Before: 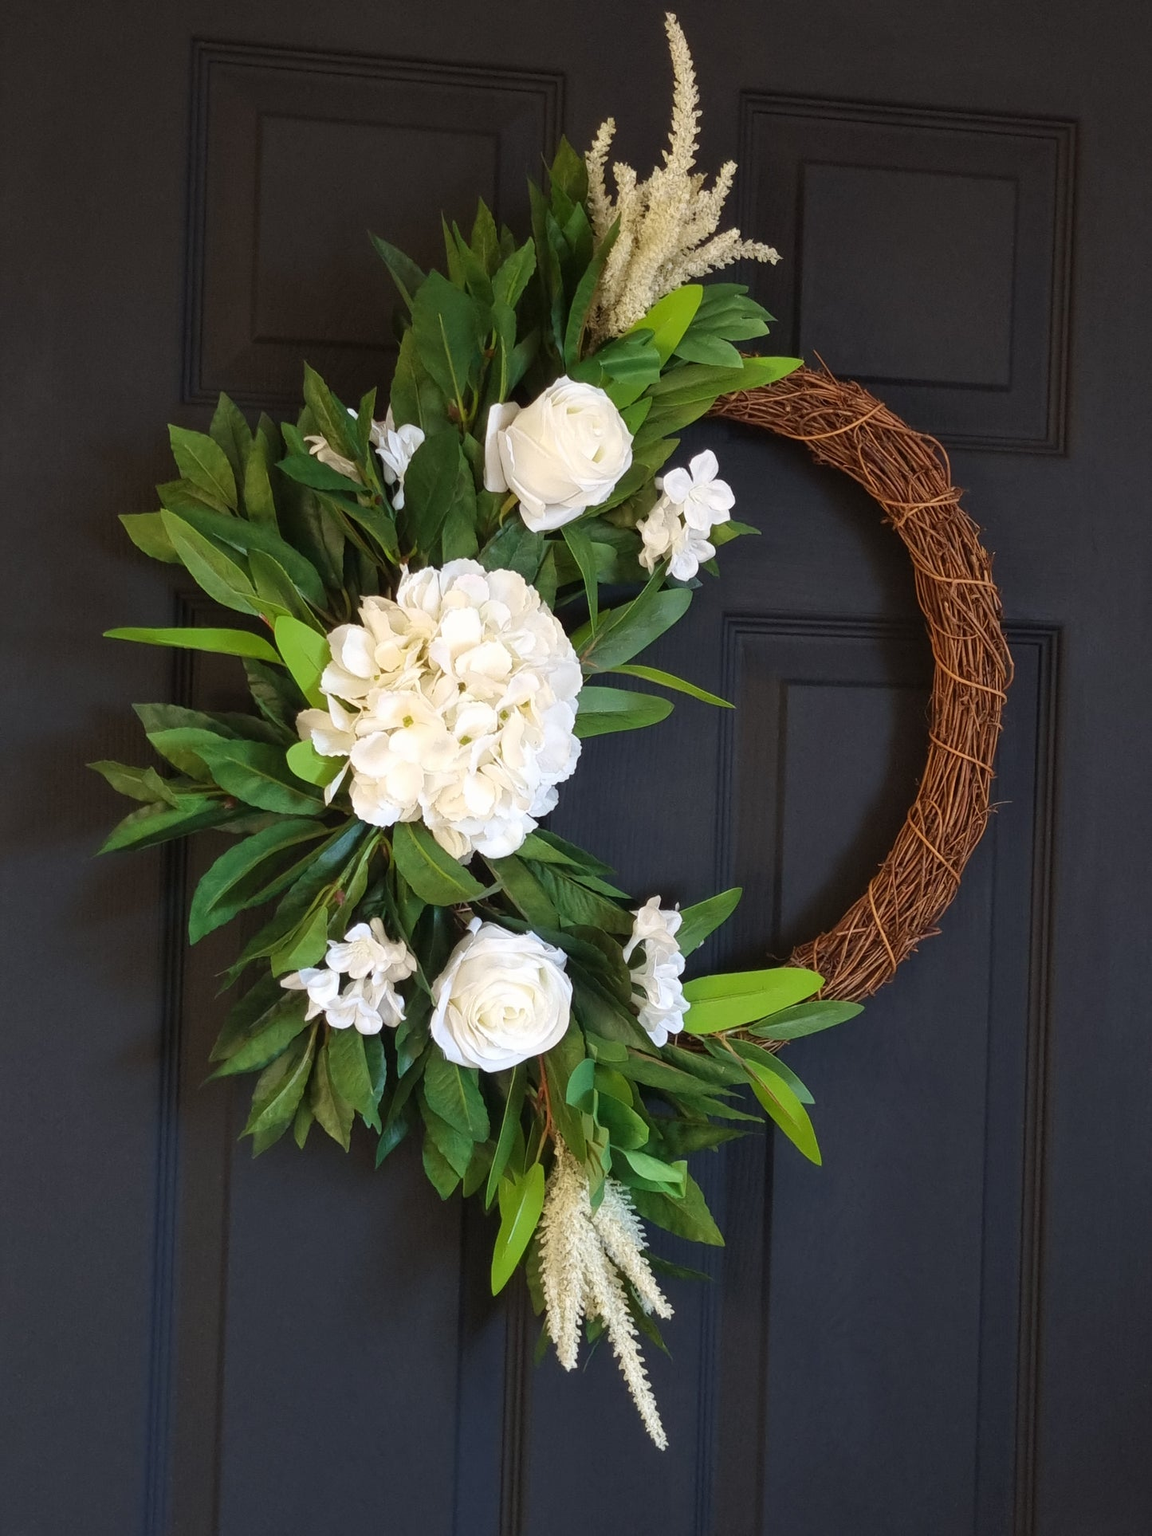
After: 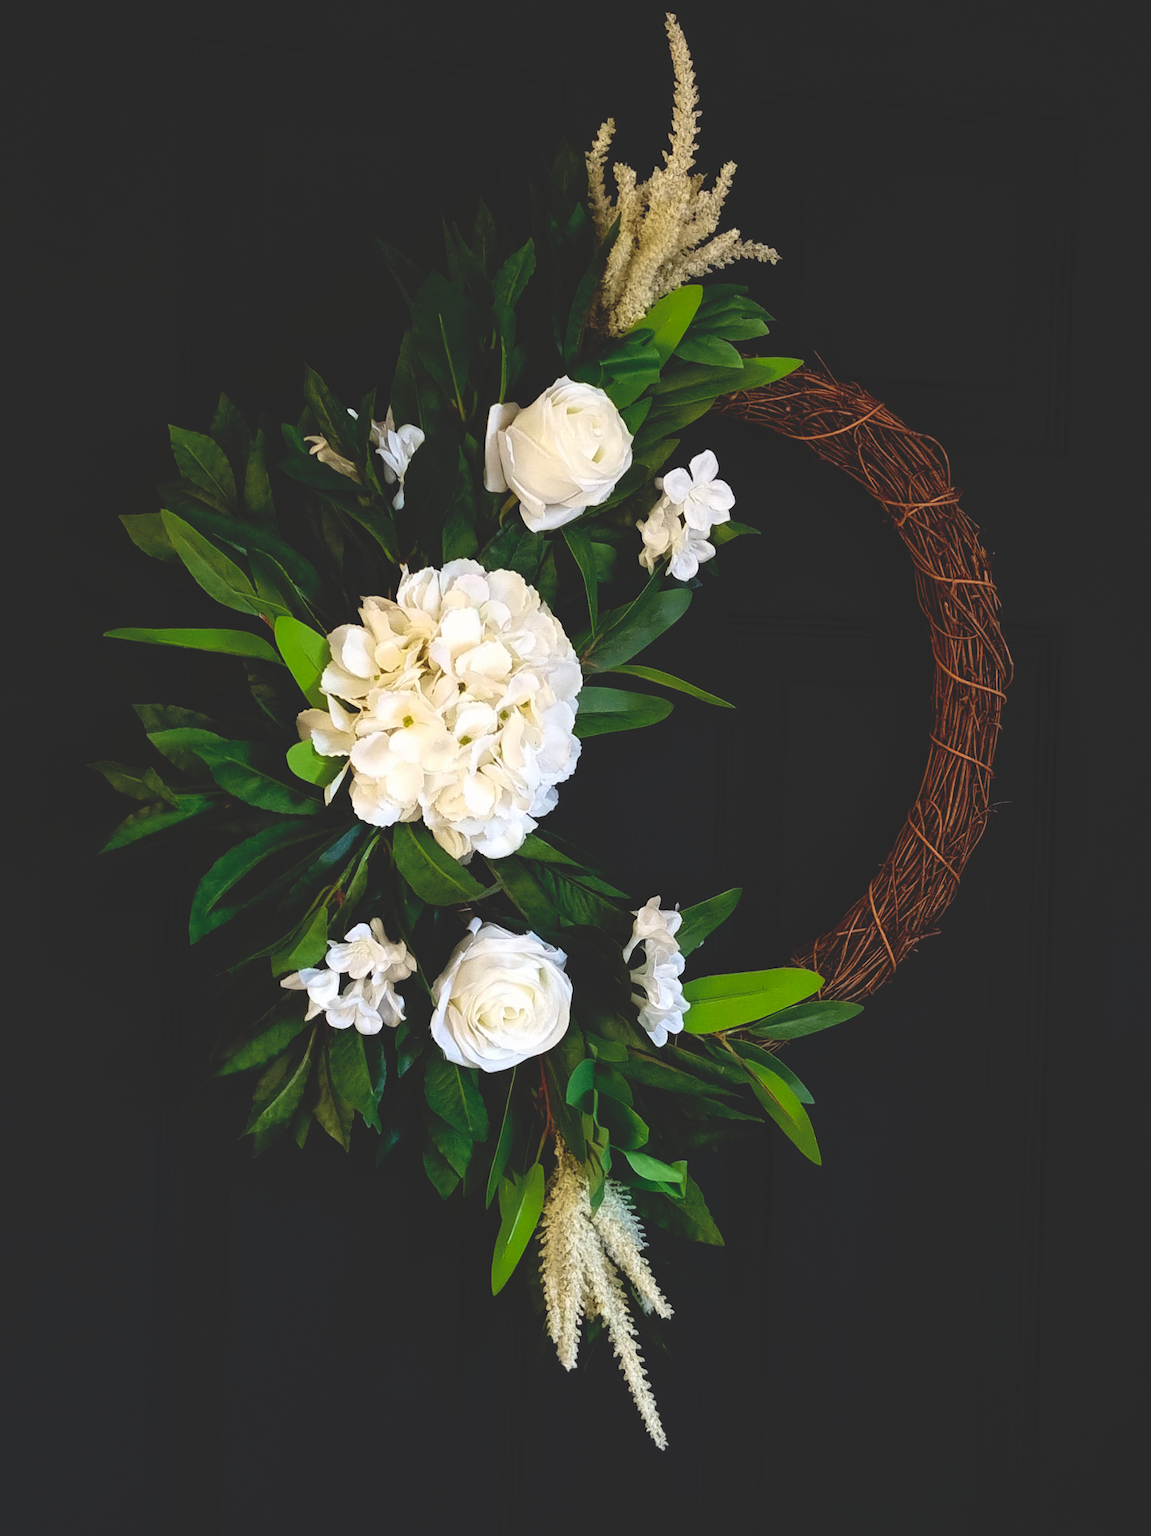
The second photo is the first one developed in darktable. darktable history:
base curve: curves: ch0 [(0, 0.02) (0.083, 0.036) (1, 1)], preserve colors none
white balance: emerald 1
